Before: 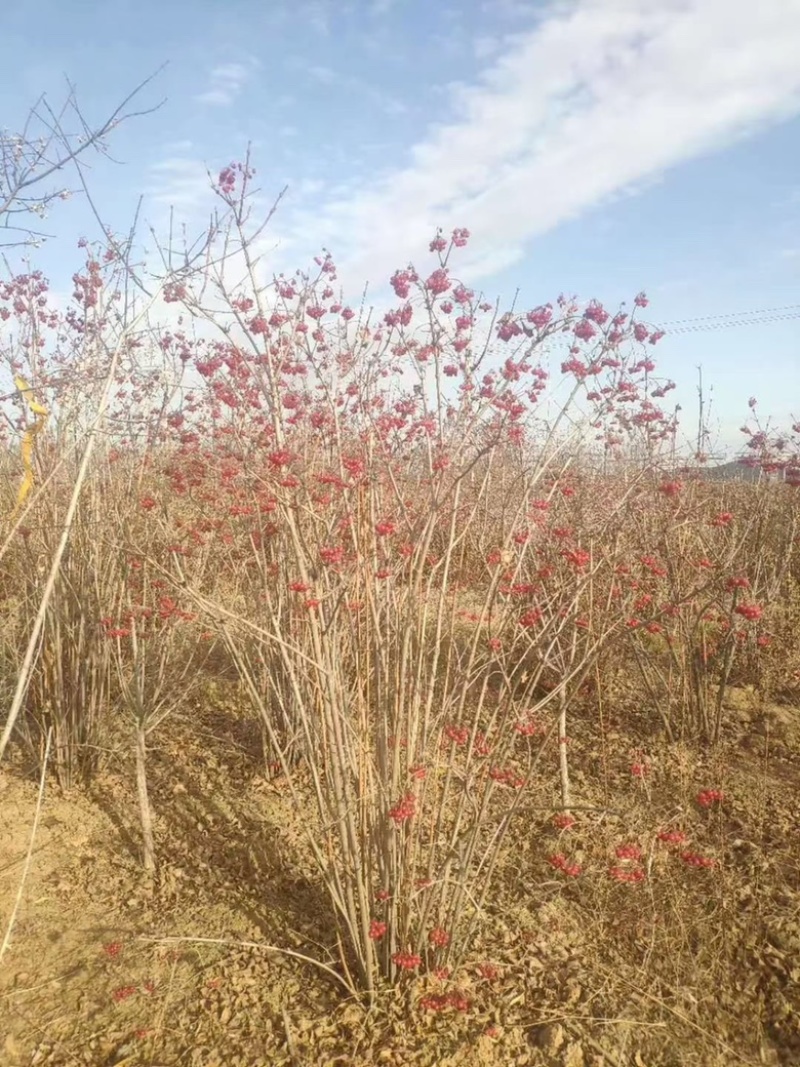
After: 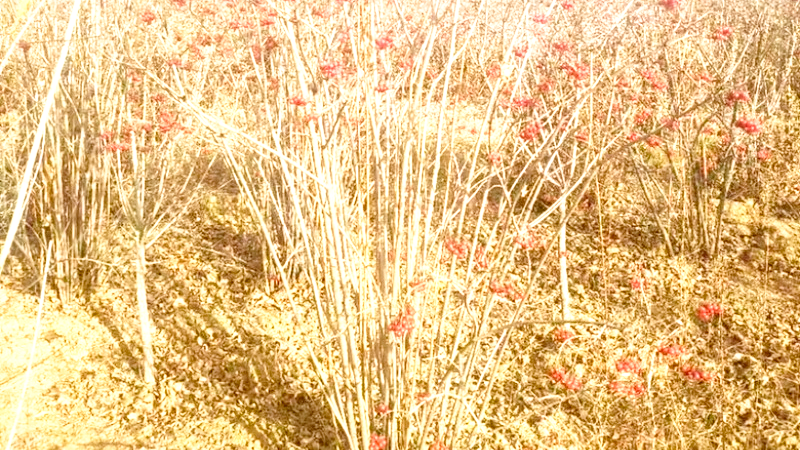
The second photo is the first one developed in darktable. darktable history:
tone curve: curves: ch0 [(0, 0.016) (0.11, 0.039) (0.259, 0.235) (0.383, 0.437) (0.499, 0.597) (0.733, 0.867) (0.843, 0.948) (1, 1)], preserve colors none
exposure: black level correction 0, exposure 0.89 EV, compensate exposure bias true, compensate highlight preservation false
crop: top 45.601%, bottom 12.167%
local contrast: on, module defaults
